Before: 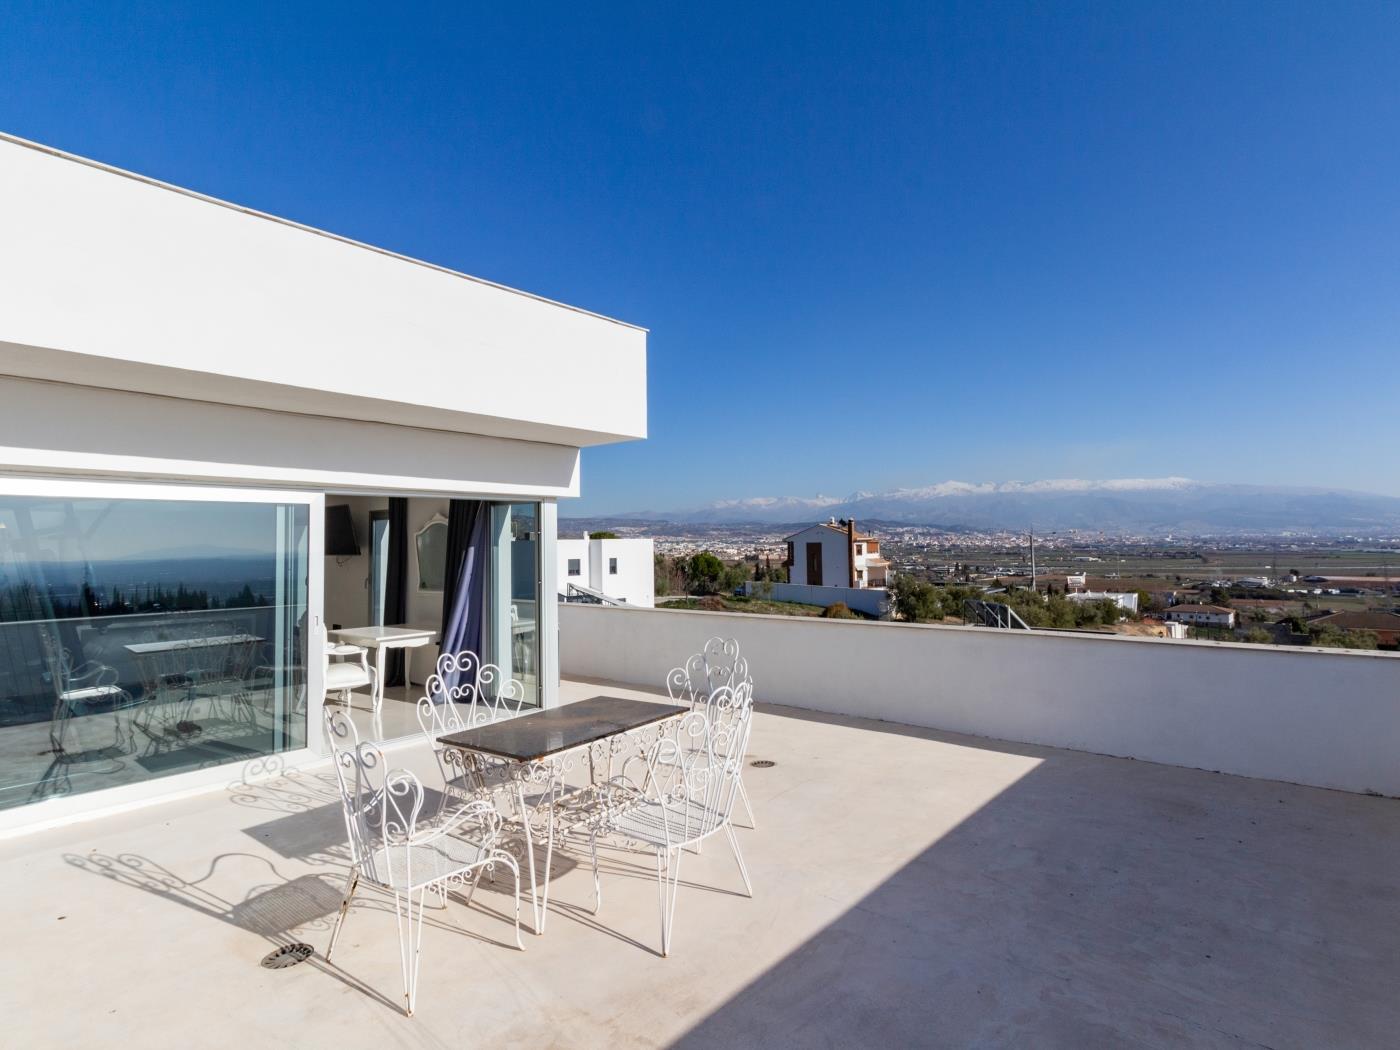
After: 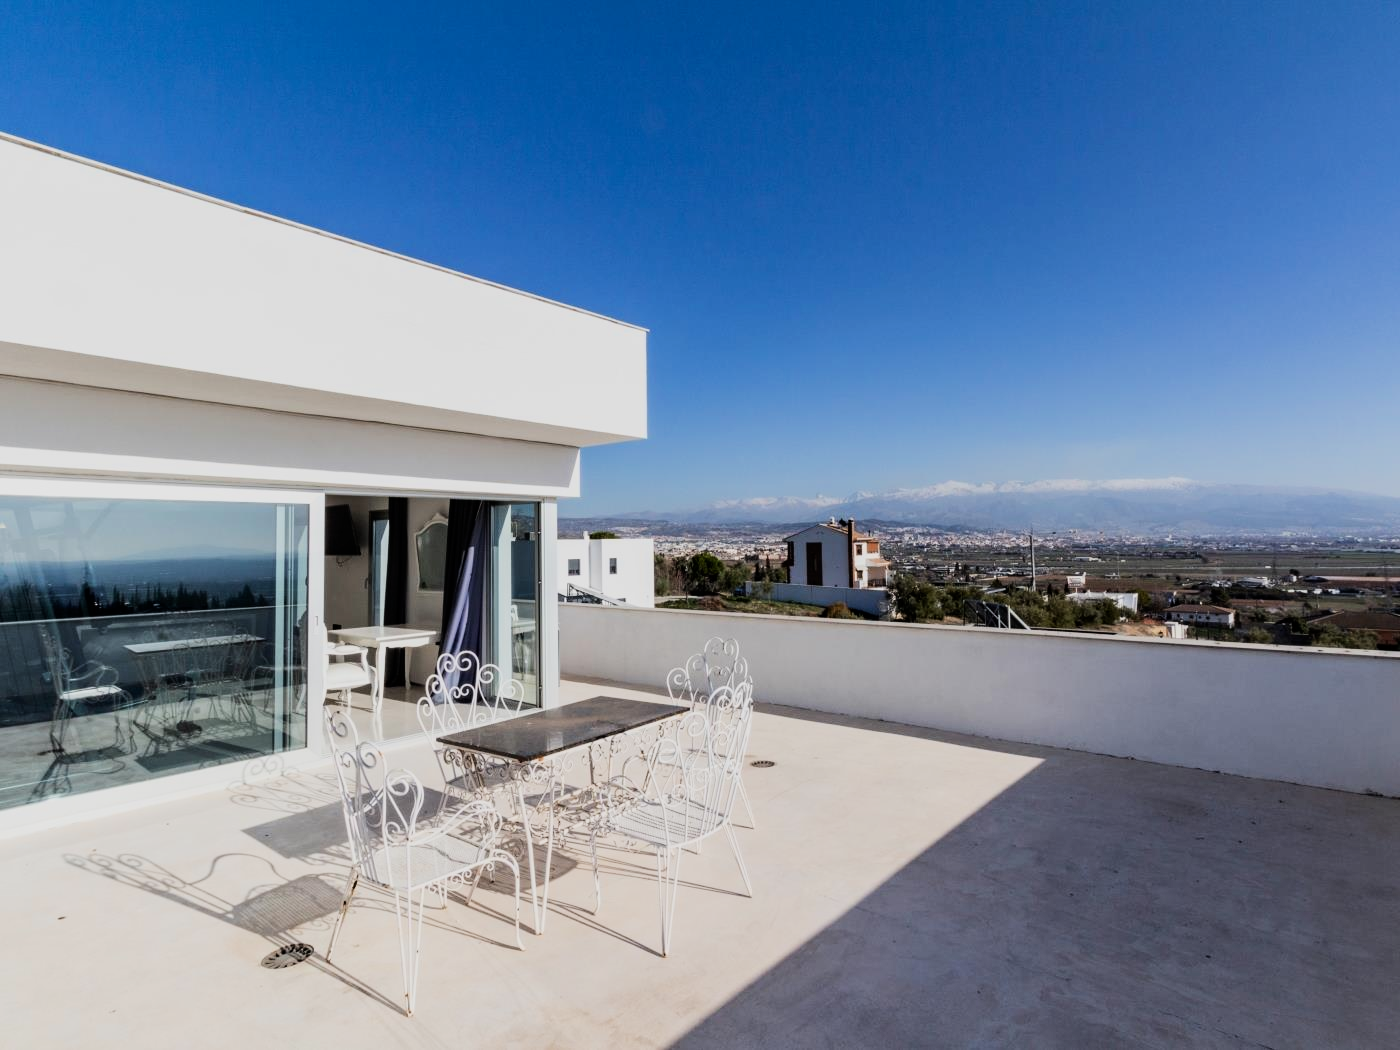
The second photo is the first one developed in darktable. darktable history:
contrast brightness saturation: contrast 0.07
filmic rgb: black relative exposure -7.5 EV, white relative exposure 5 EV, hardness 3.31, contrast 1.3, contrast in shadows safe
